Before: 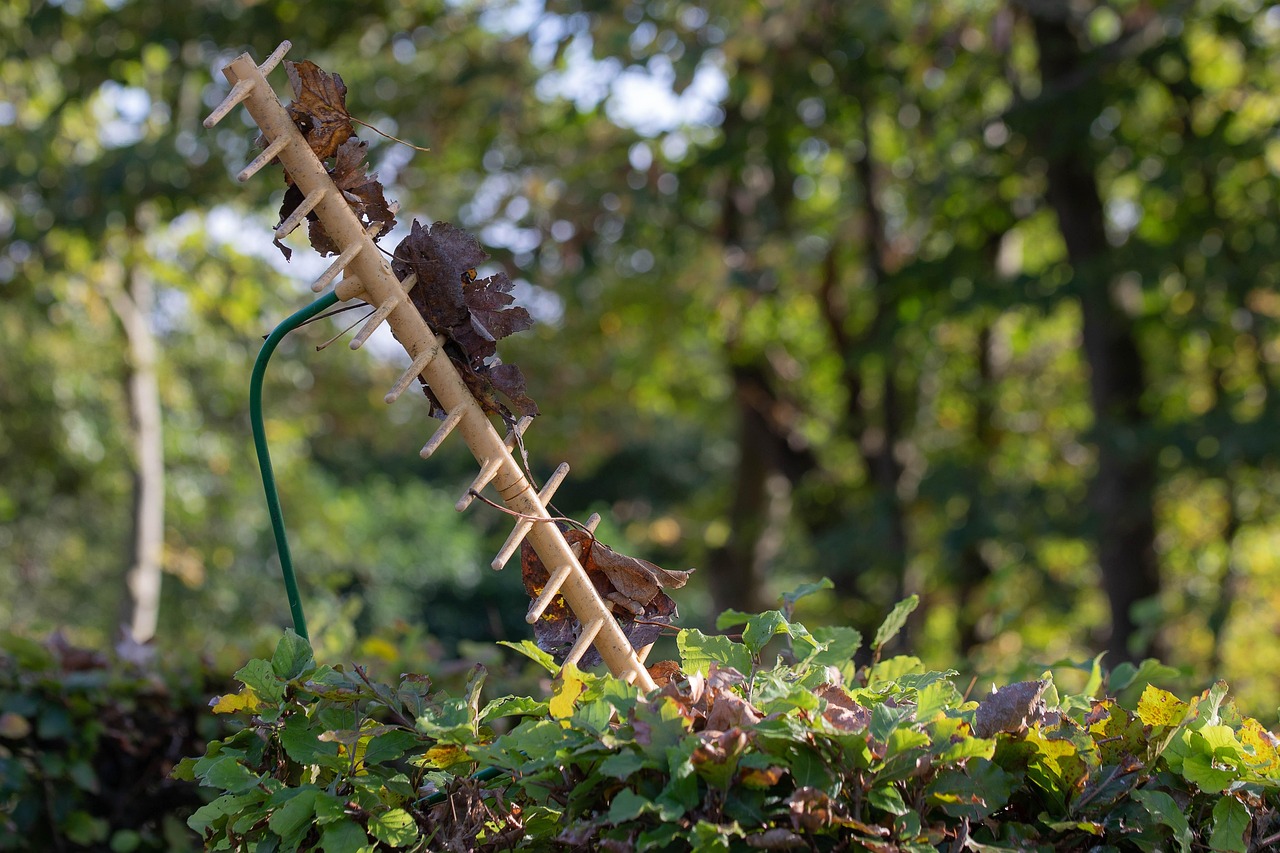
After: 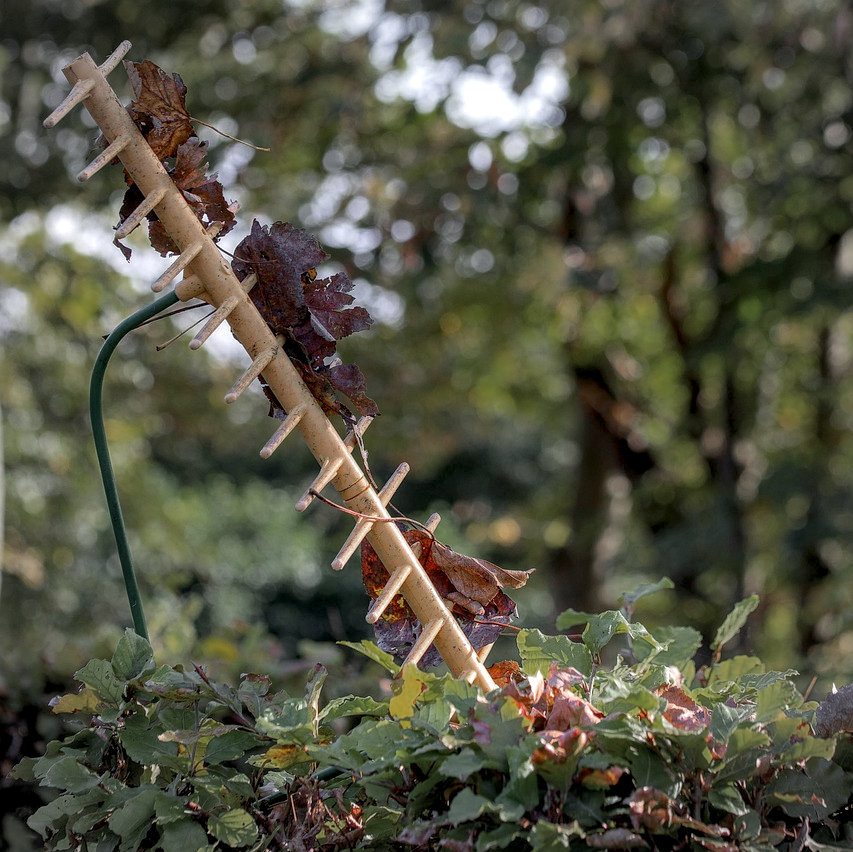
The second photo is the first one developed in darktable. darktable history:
vignetting: brightness -0.271, unbound false
tone equalizer: luminance estimator HSV value / RGB max
color zones: curves: ch0 [(0, 0.48) (0.209, 0.398) (0.305, 0.332) (0.429, 0.493) (0.571, 0.5) (0.714, 0.5) (0.857, 0.5) (1, 0.48)]; ch1 [(0, 0.736) (0.143, 0.625) (0.225, 0.371) (0.429, 0.256) (0.571, 0.241) (0.714, 0.213) (0.857, 0.48) (1, 0.736)]; ch2 [(0, 0.448) (0.143, 0.498) (0.286, 0.5) (0.429, 0.5) (0.571, 0.5) (0.714, 0.5) (0.857, 0.5) (1, 0.448)]
shadows and highlights: on, module defaults
local contrast: detail 150%
exposure: black level correction 0, compensate exposure bias true, compensate highlight preservation false
crop and rotate: left 12.553%, right 20.773%
